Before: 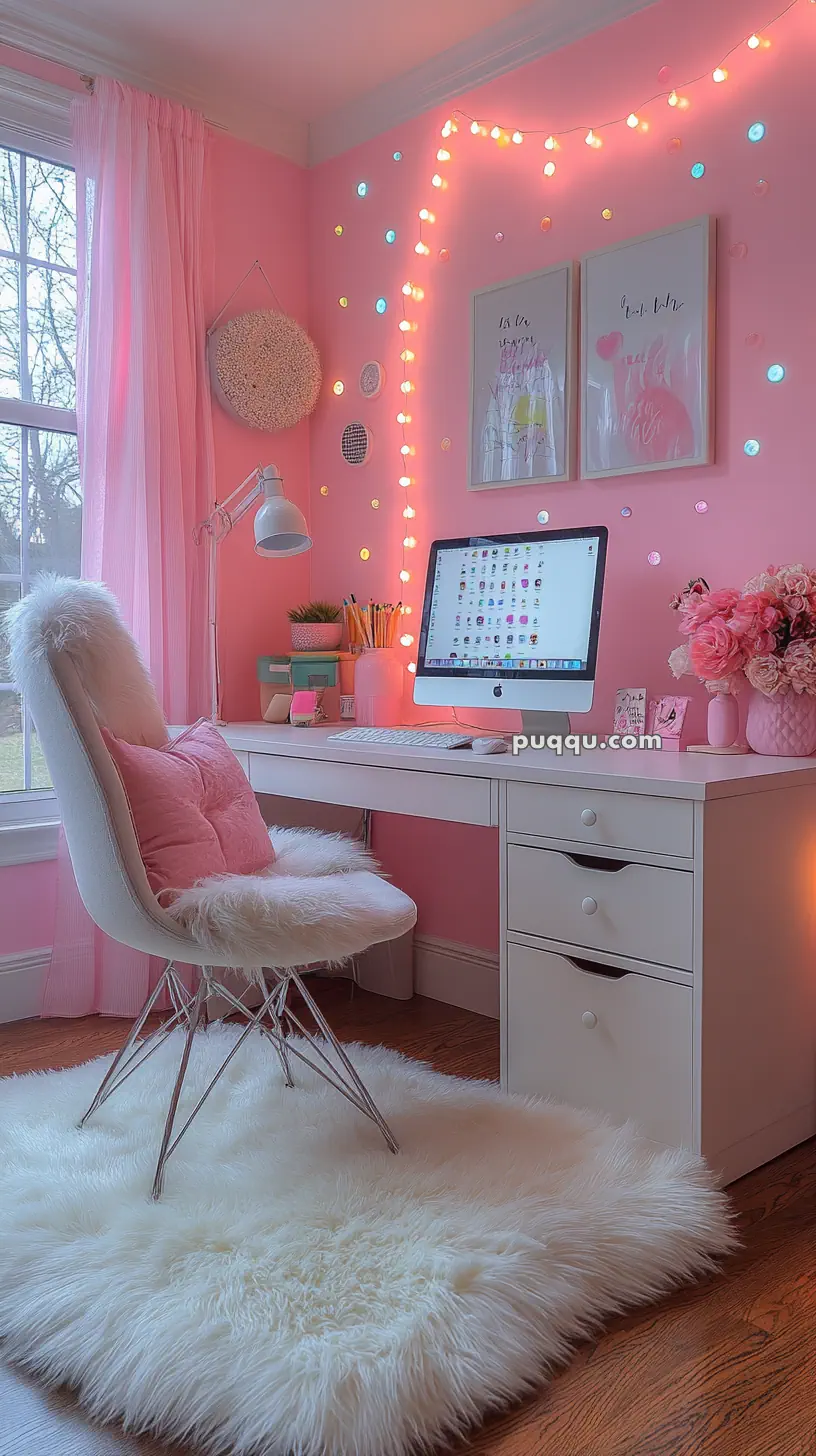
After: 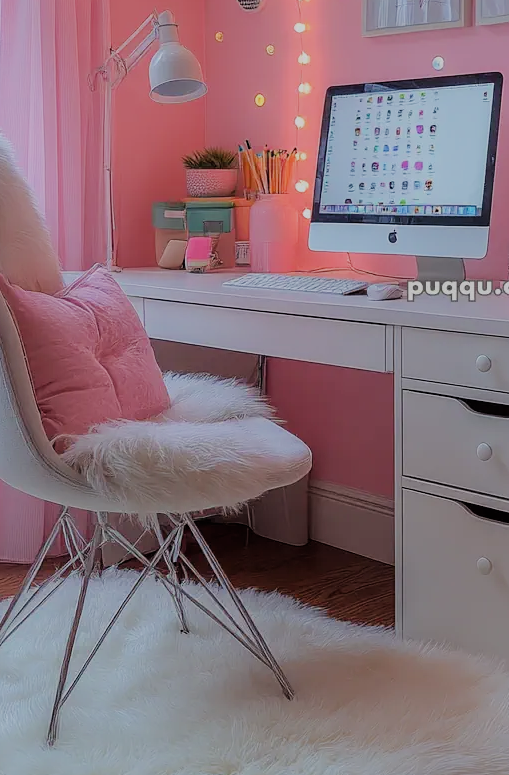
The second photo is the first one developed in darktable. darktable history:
filmic rgb: black relative exposure -7.08 EV, white relative exposure 5.38 EV, hardness 3.03
crop: left 12.899%, top 31.219%, right 24.68%, bottom 15.53%
